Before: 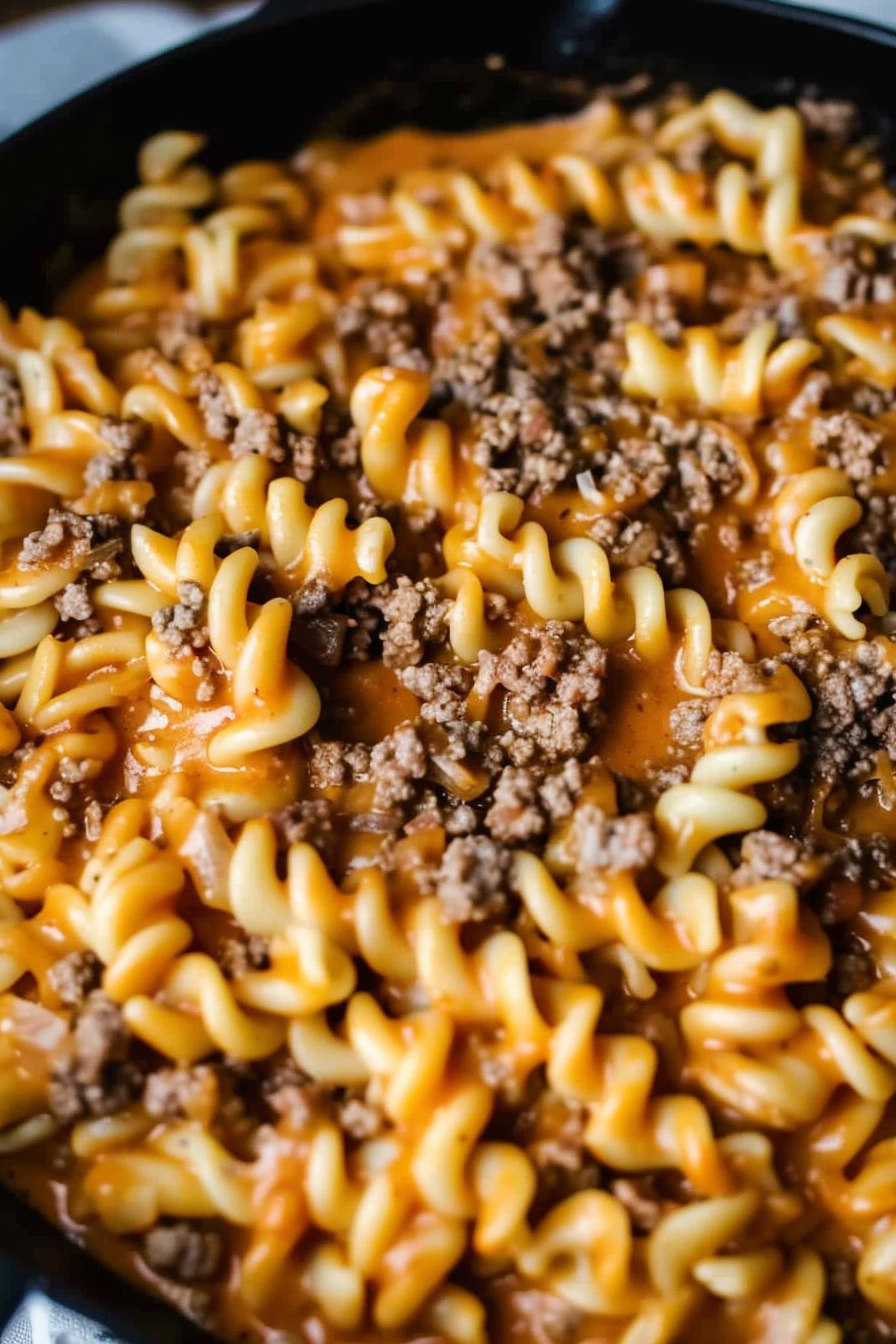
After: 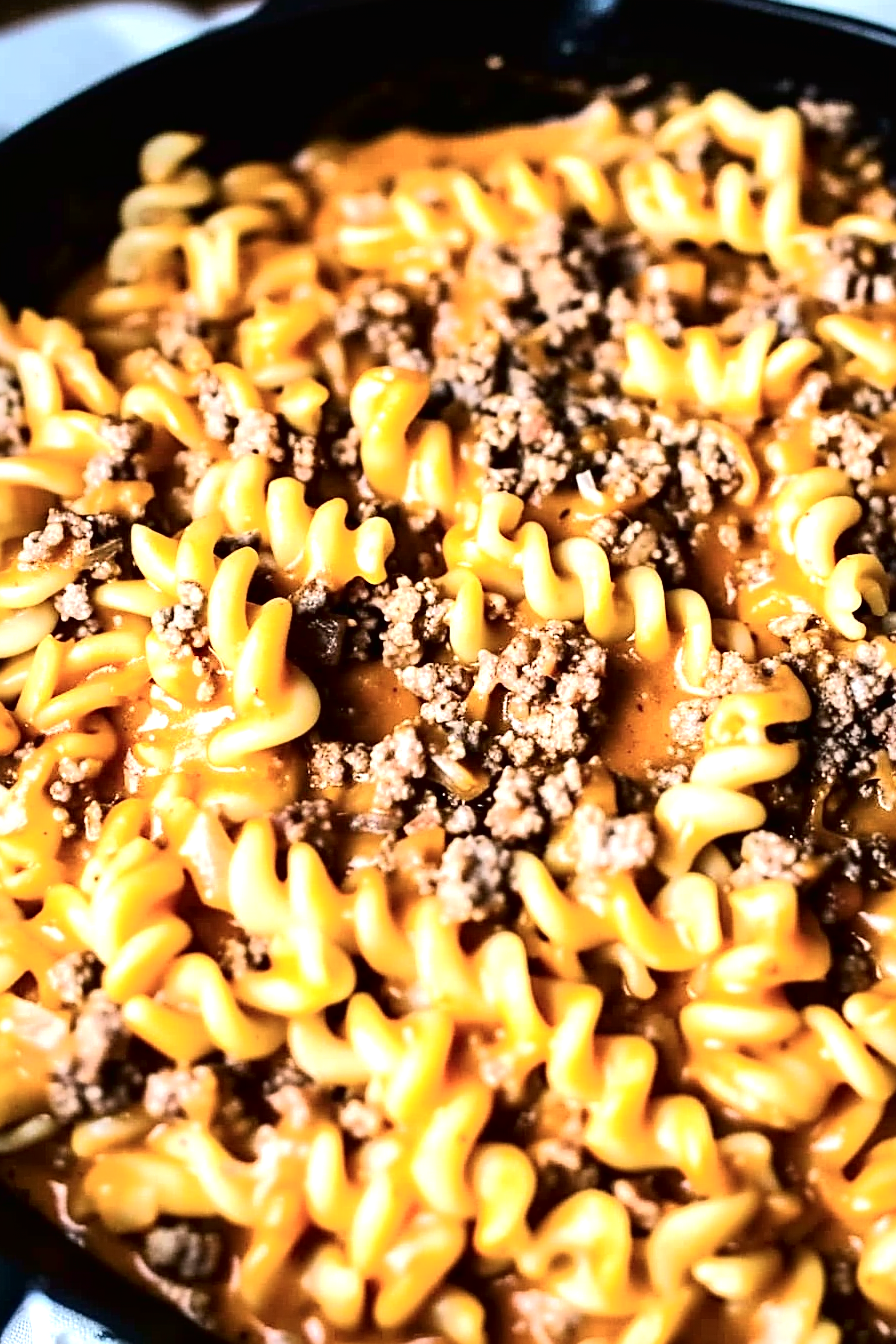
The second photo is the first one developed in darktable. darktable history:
tone curve: curves: ch0 [(0, 0) (0.003, 0.001) (0.011, 0.001) (0.025, 0.001) (0.044, 0.001) (0.069, 0.003) (0.1, 0.007) (0.136, 0.013) (0.177, 0.032) (0.224, 0.083) (0.277, 0.157) (0.335, 0.237) (0.399, 0.334) (0.468, 0.446) (0.543, 0.562) (0.623, 0.683) (0.709, 0.801) (0.801, 0.869) (0.898, 0.918) (1, 1)], color space Lab, independent channels
sharpen: on, module defaults
exposure: black level correction -0.005, exposure 1 EV, compensate highlight preservation false
